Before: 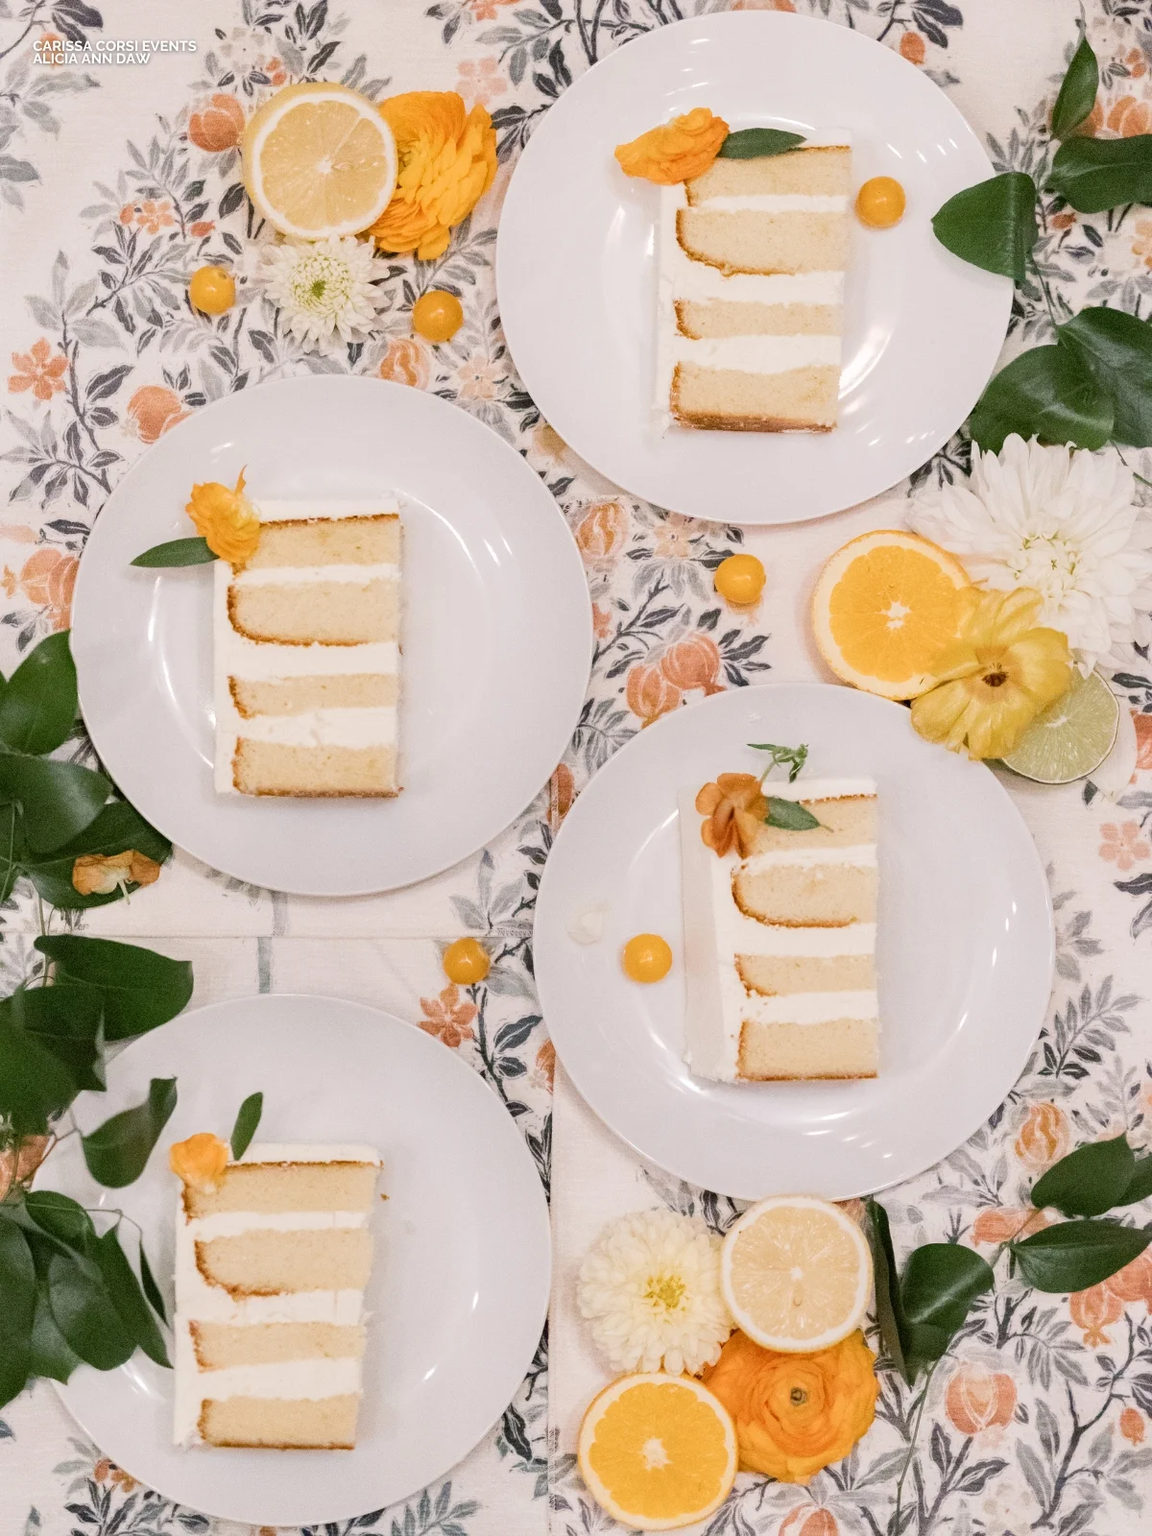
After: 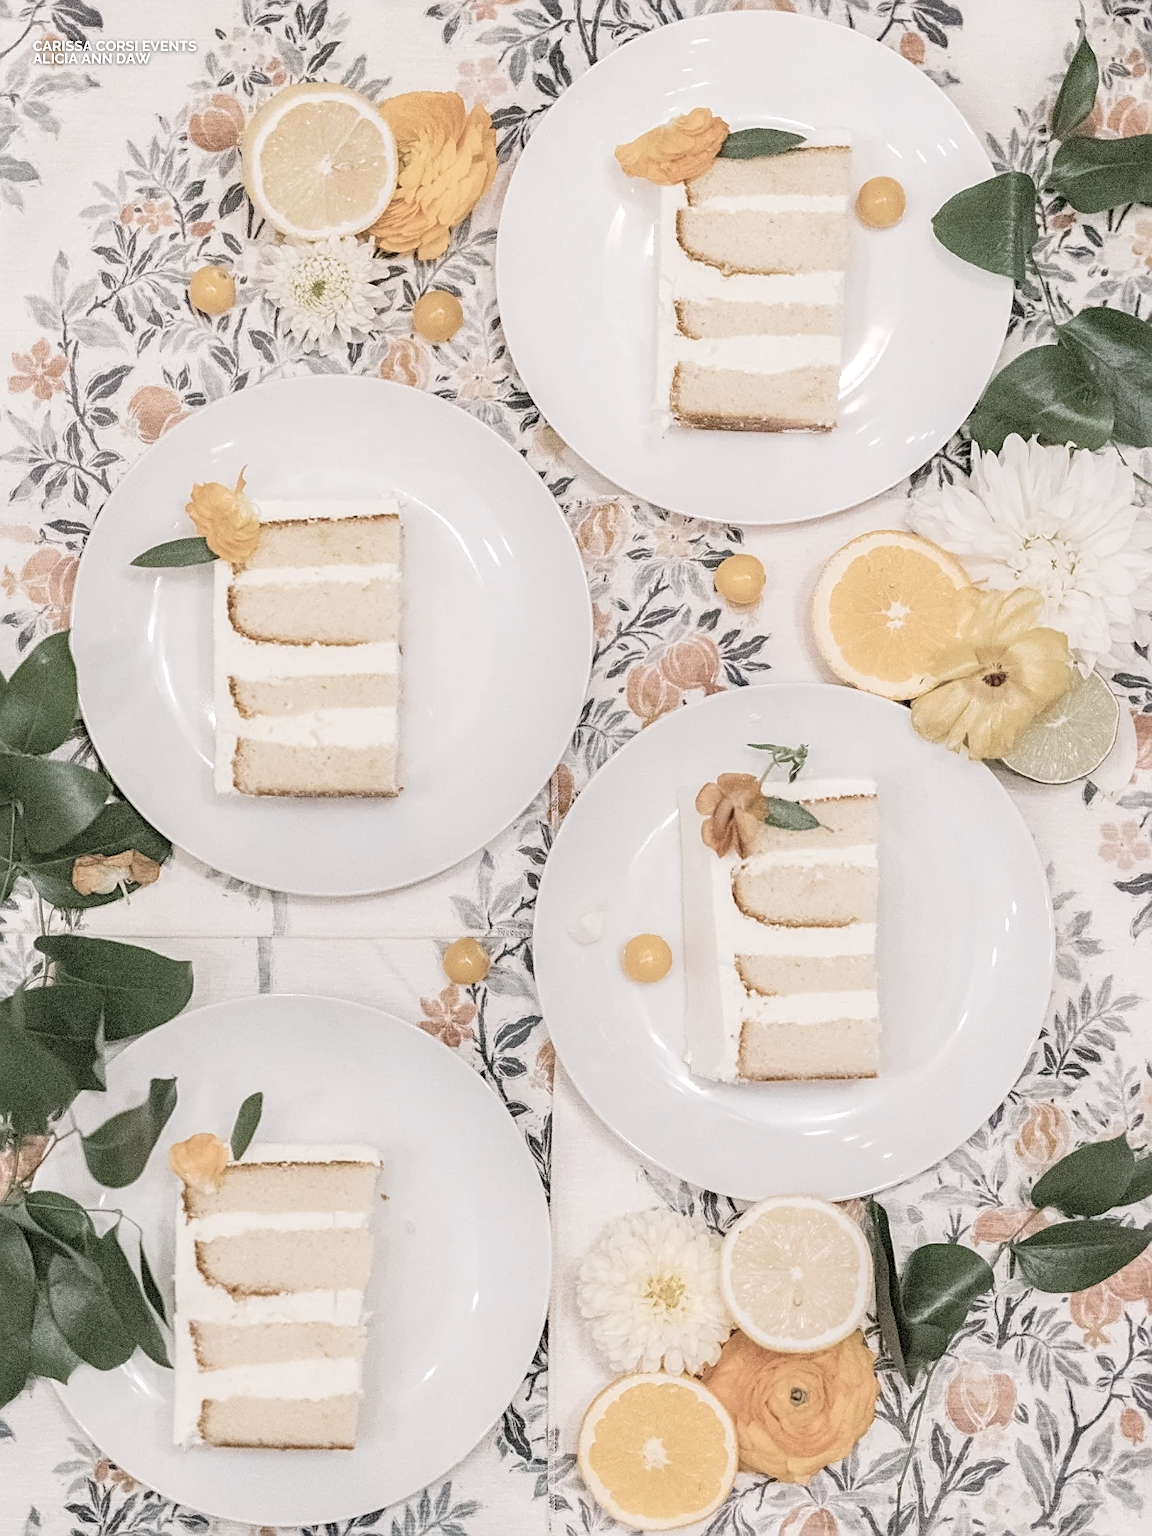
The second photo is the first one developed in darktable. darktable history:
contrast brightness saturation: brightness 0.181, saturation -0.503
sharpen: on, module defaults
local contrast: on, module defaults
